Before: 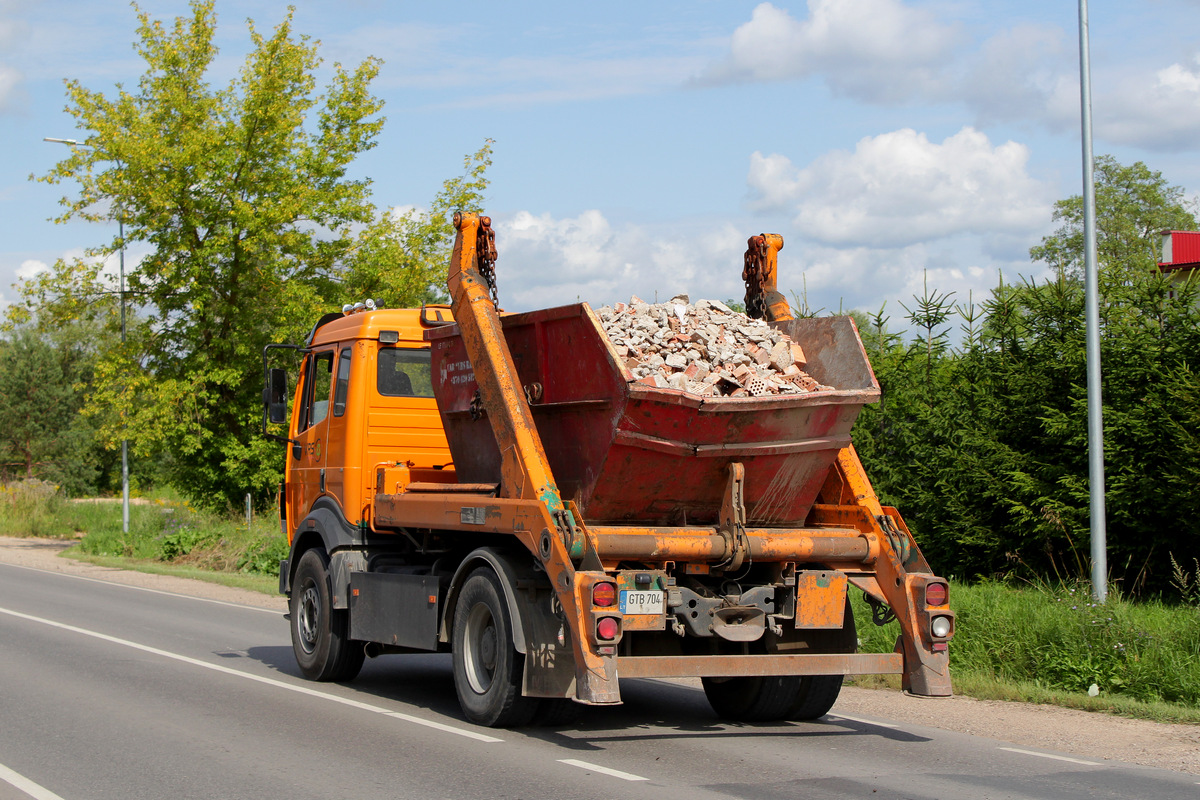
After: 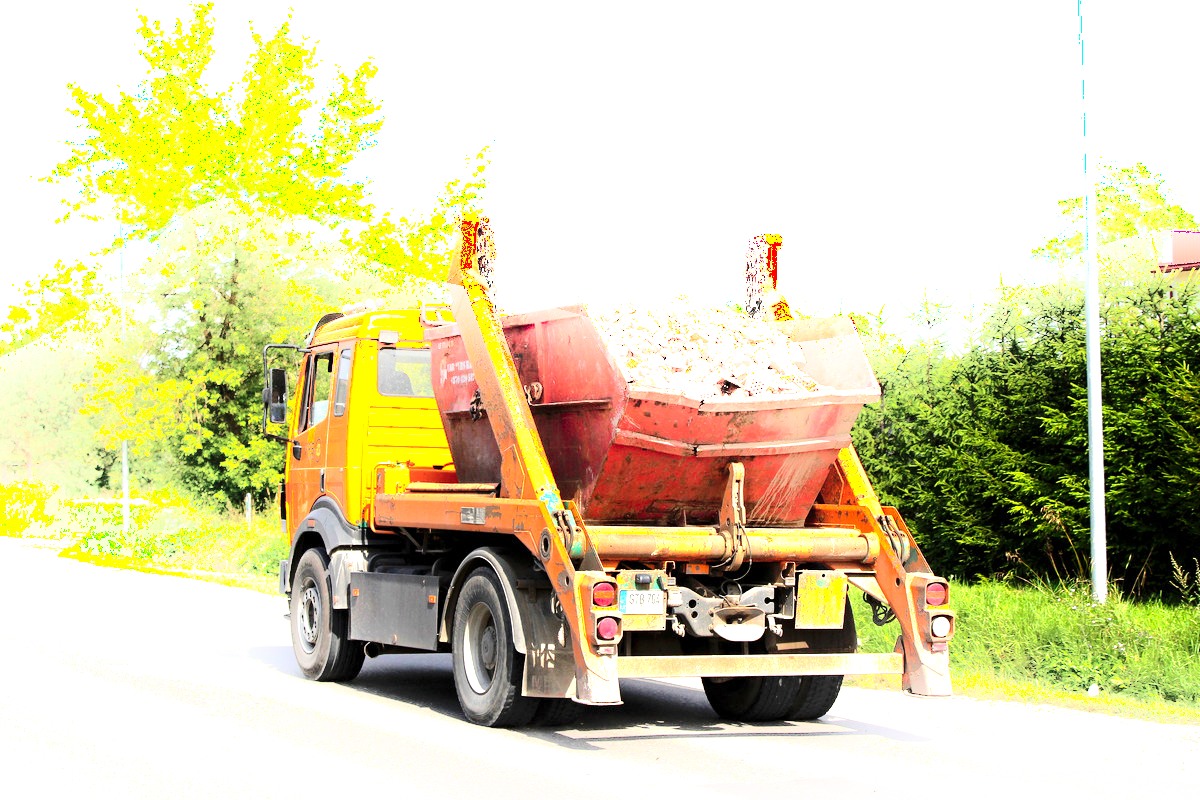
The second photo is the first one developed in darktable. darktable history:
shadows and highlights: shadows -54.3, highlights 86.09, soften with gaussian
levels: levels [0, 0.281, 0.562]
